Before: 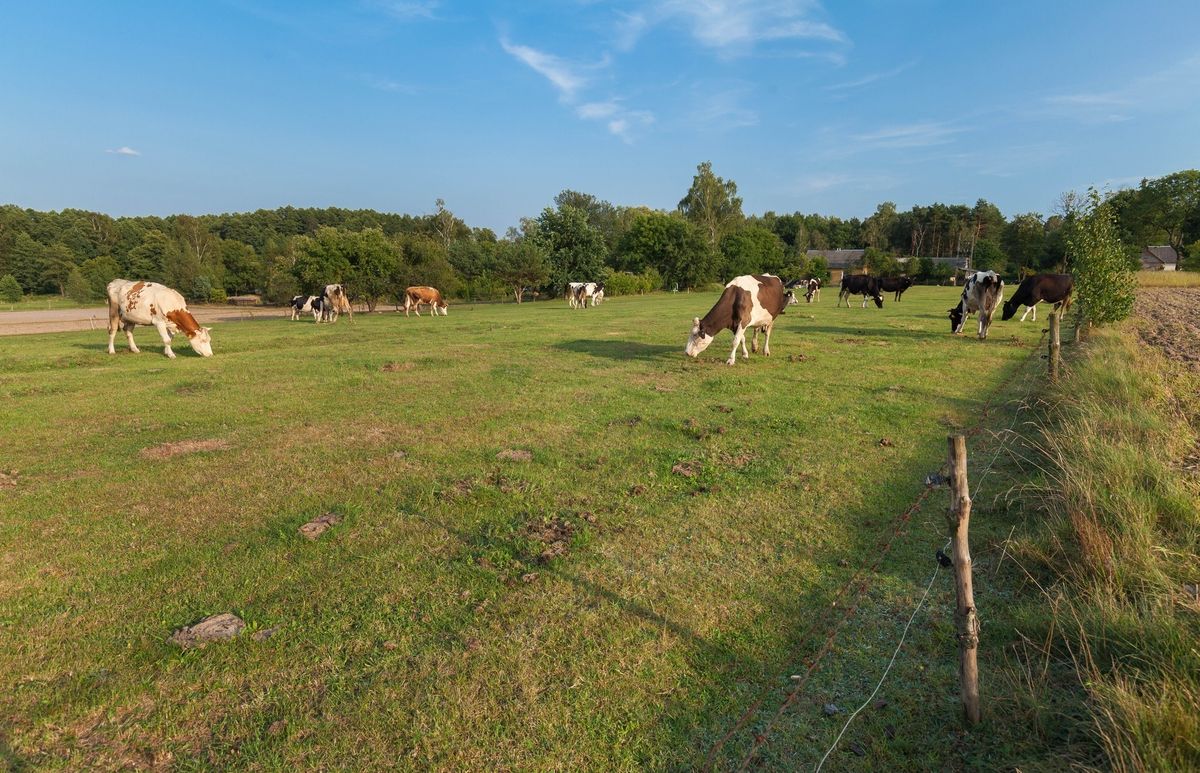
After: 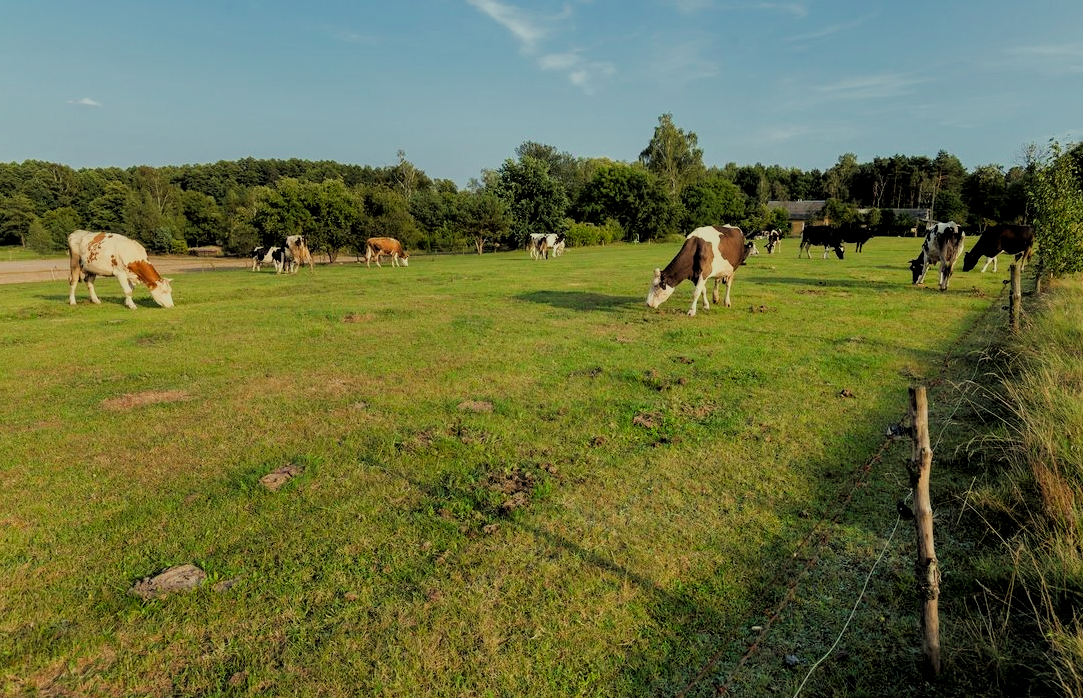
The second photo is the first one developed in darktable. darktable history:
color correction: highlights a* -5.94, highlights b* 11.19
tone curve: curves: ch0 [(0.013, 0) (0.061, 0.059) (0.239, 0.256) (0.502, 0.501) (0.683, 0.676) (0.761, 0.773) (0.858, 0.858) (0.987, 0.945)]; ch1 [(0, 0) (0.172, 0.123) (0.304, 0.267) (0.414, 0.395) (0.472, 0.473) (0.502, 0.502) (0.521, 0.528) (0.583, 0.595) (0.654, 0.673) (0.728, 0.761) (1, 1)]; ch2 [(0, 0) (0.411, 0.424) (0.485, 0.476) (0.502, 0.501) (0.553, 0.557) (0.57, 0.576) (1, 1)], color space Lab, independent channels, preserve colors none
filmic rgb: black relative exposure -4.14 EV, white relative exposure 5.1 EV, hardness 2.11, contrast 1.165
crop: left 3.305%, top 6.436%, right 6.389%, bottom 3.258%
